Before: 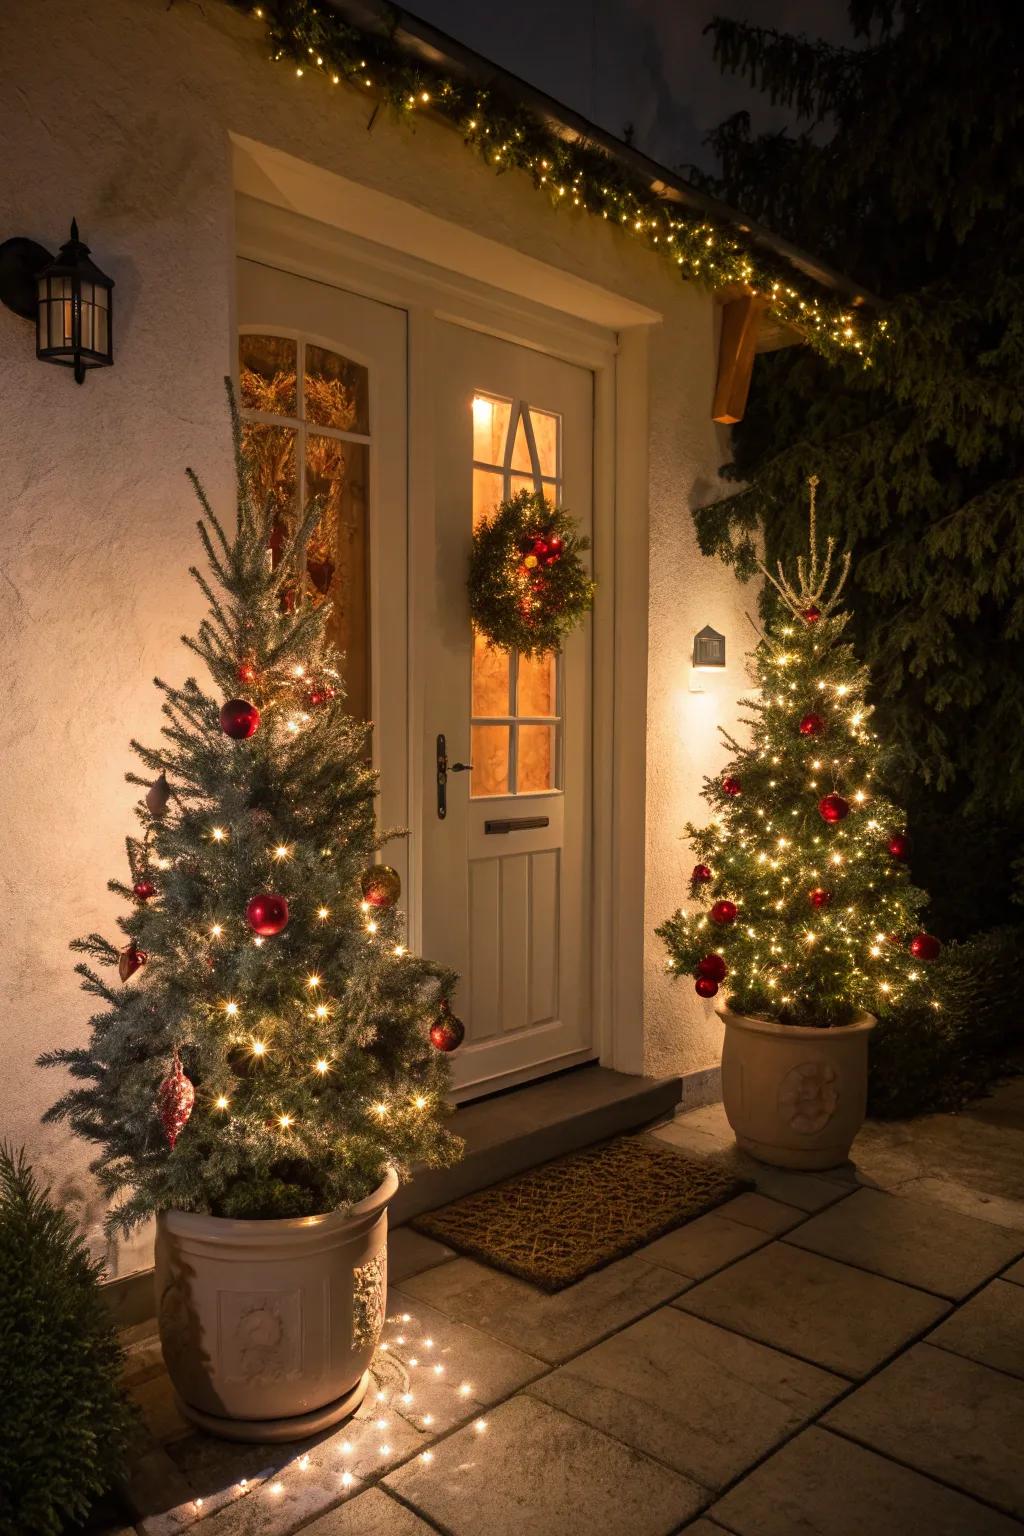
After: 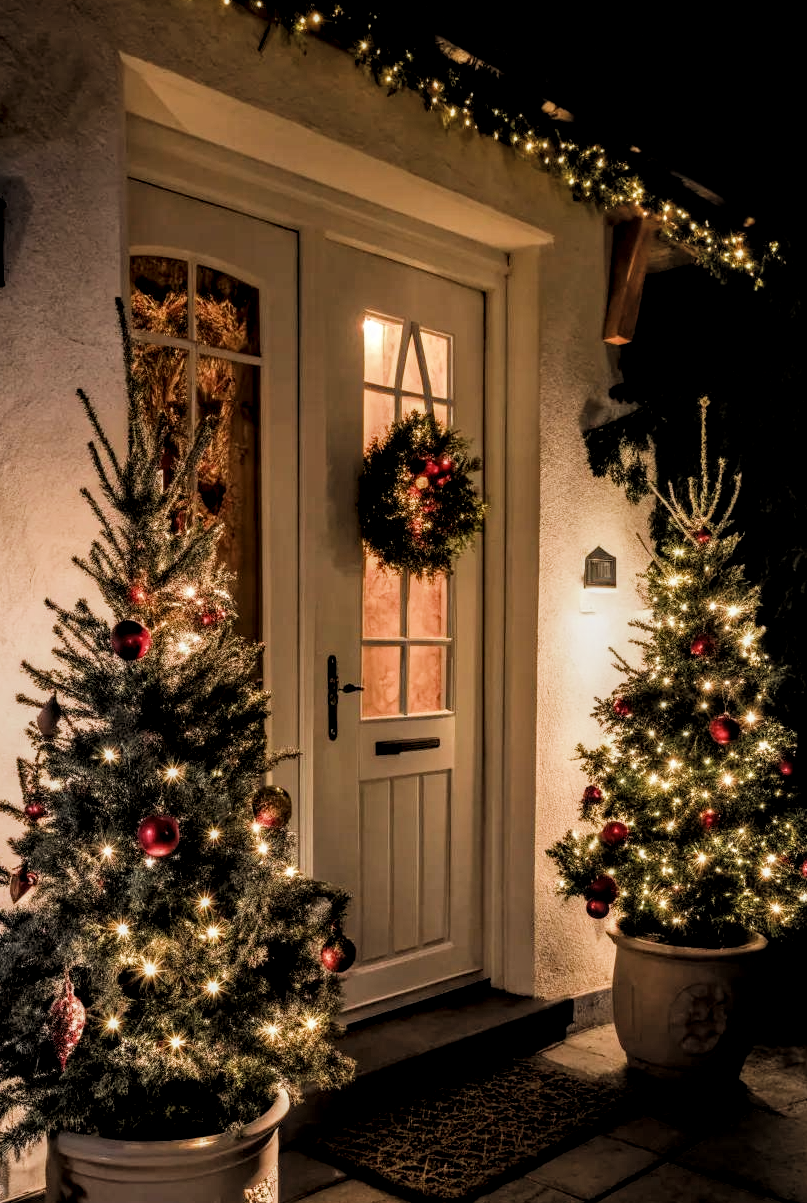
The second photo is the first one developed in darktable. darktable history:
filmic rgb: black relative exposure -5.07 EV, white relative exposure 3.96 EV, hardness 2.89, contrast 1.298, highlights saturation mix -8.76%, add noise in highlights 0.001, color science v3 (2019), use custom middle-gray values true, contrast in highlights soft
crop and rotate: left 10.728%, top 5.149%, right 10.431%, bottom 16.506%
local contrast: highlights 24%, detail 150%
